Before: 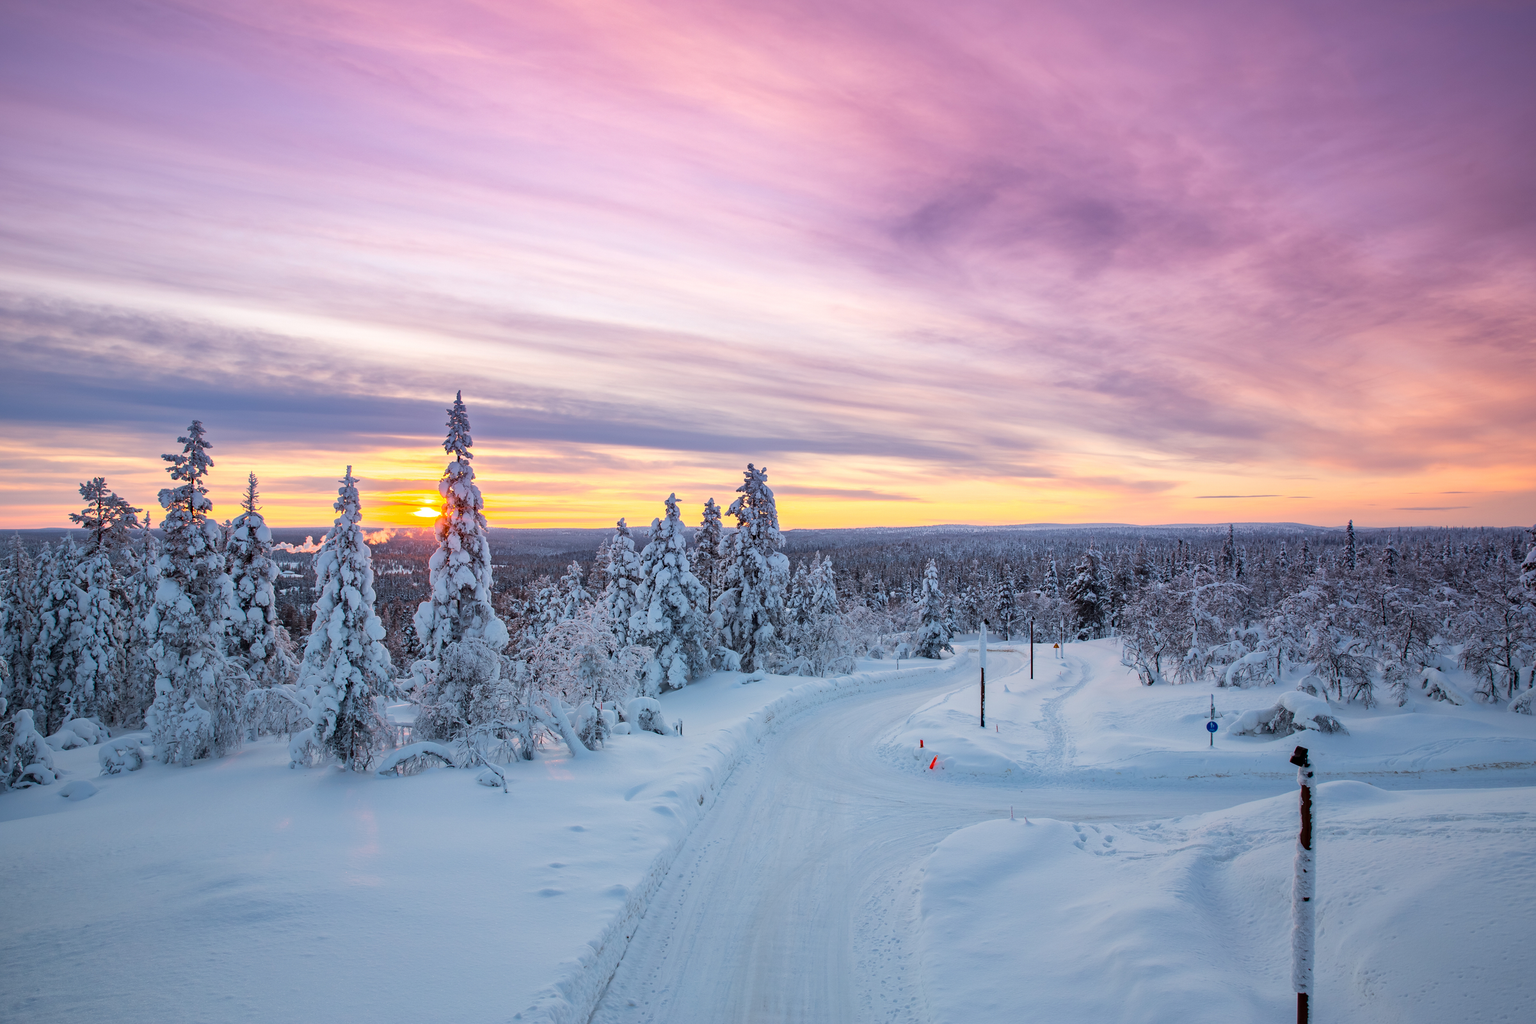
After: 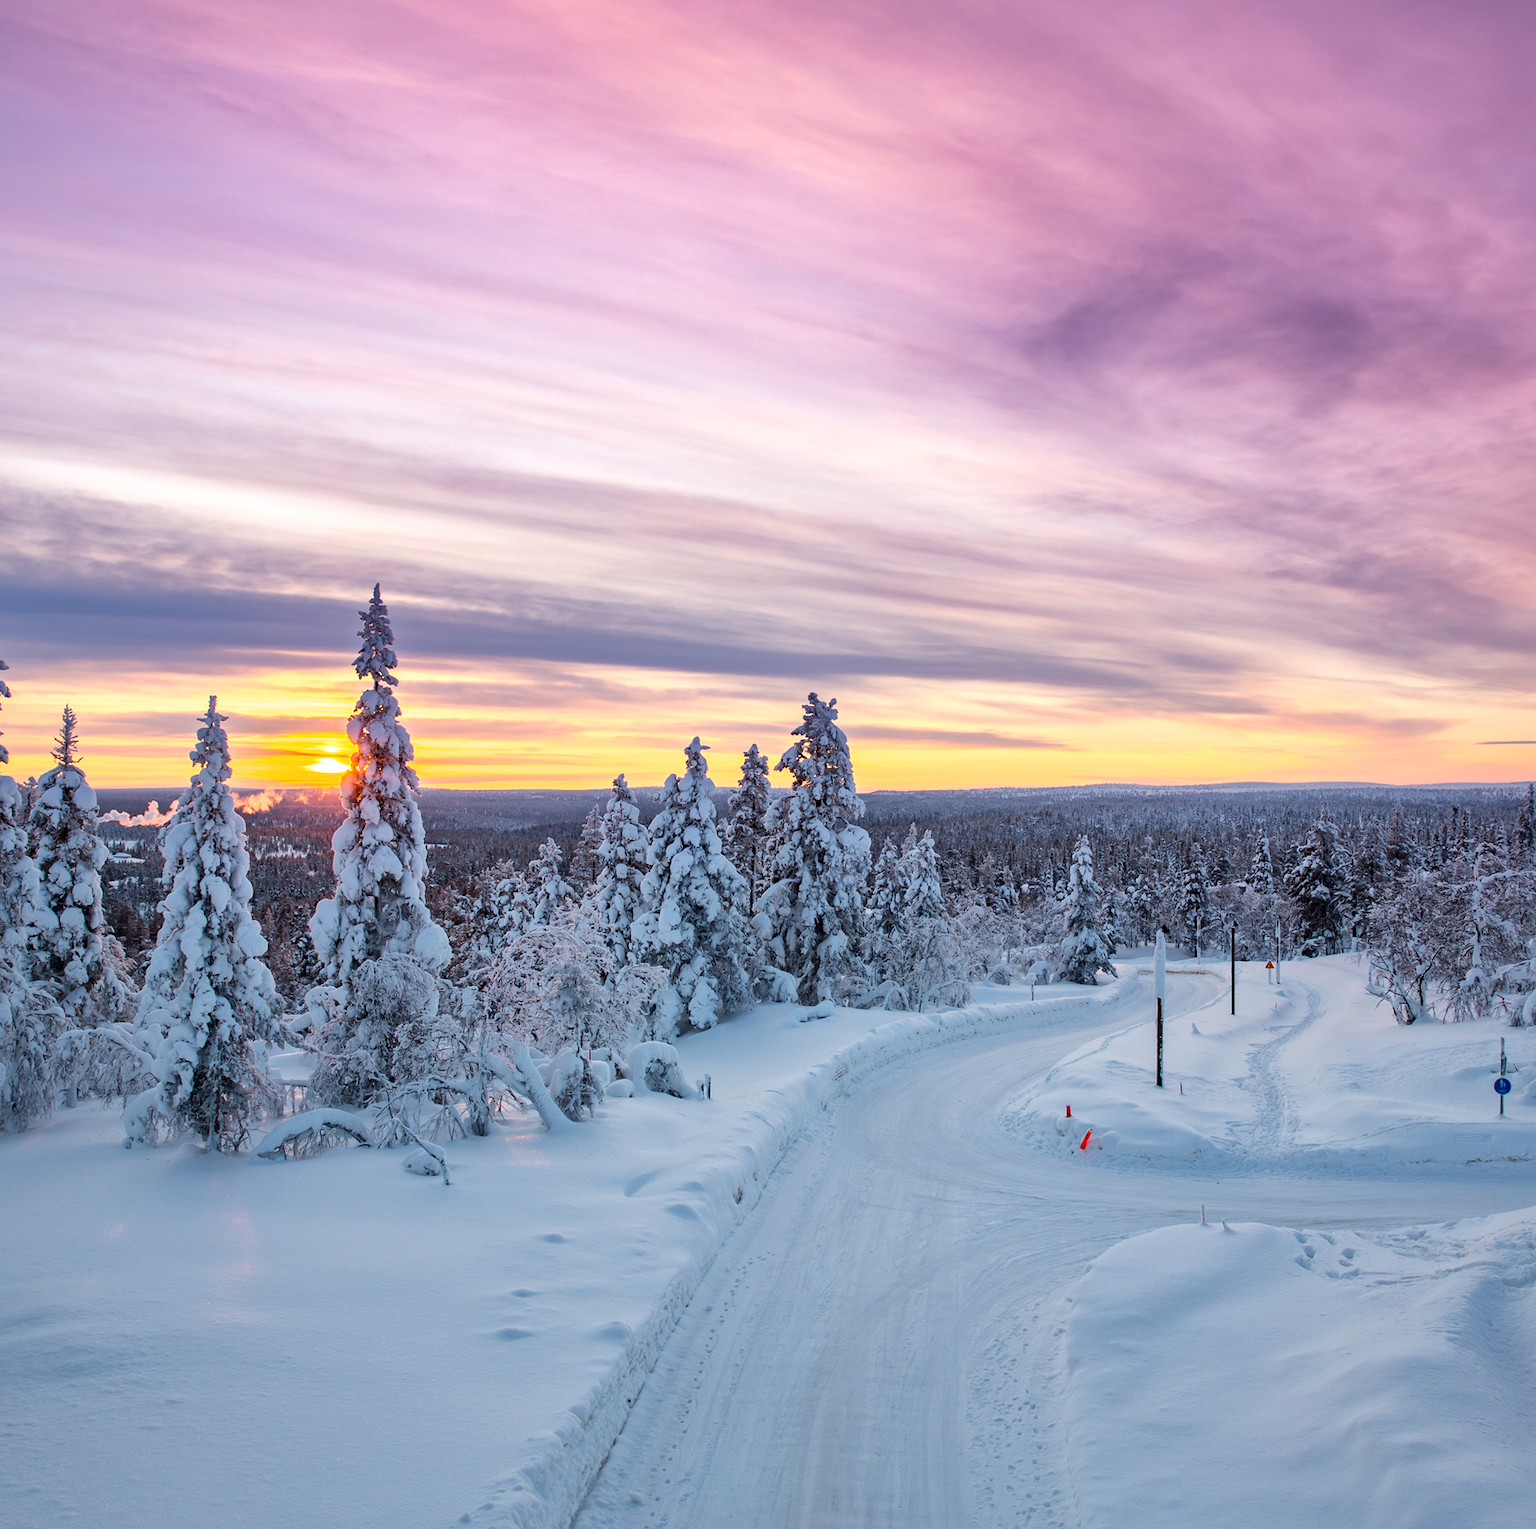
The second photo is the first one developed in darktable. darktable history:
local contrast: mode bilateral grid, contrast 20, coarseness 49, detail 132%, midtone range 0.2
crop and rotate: left 13.49%, right 19.557%
